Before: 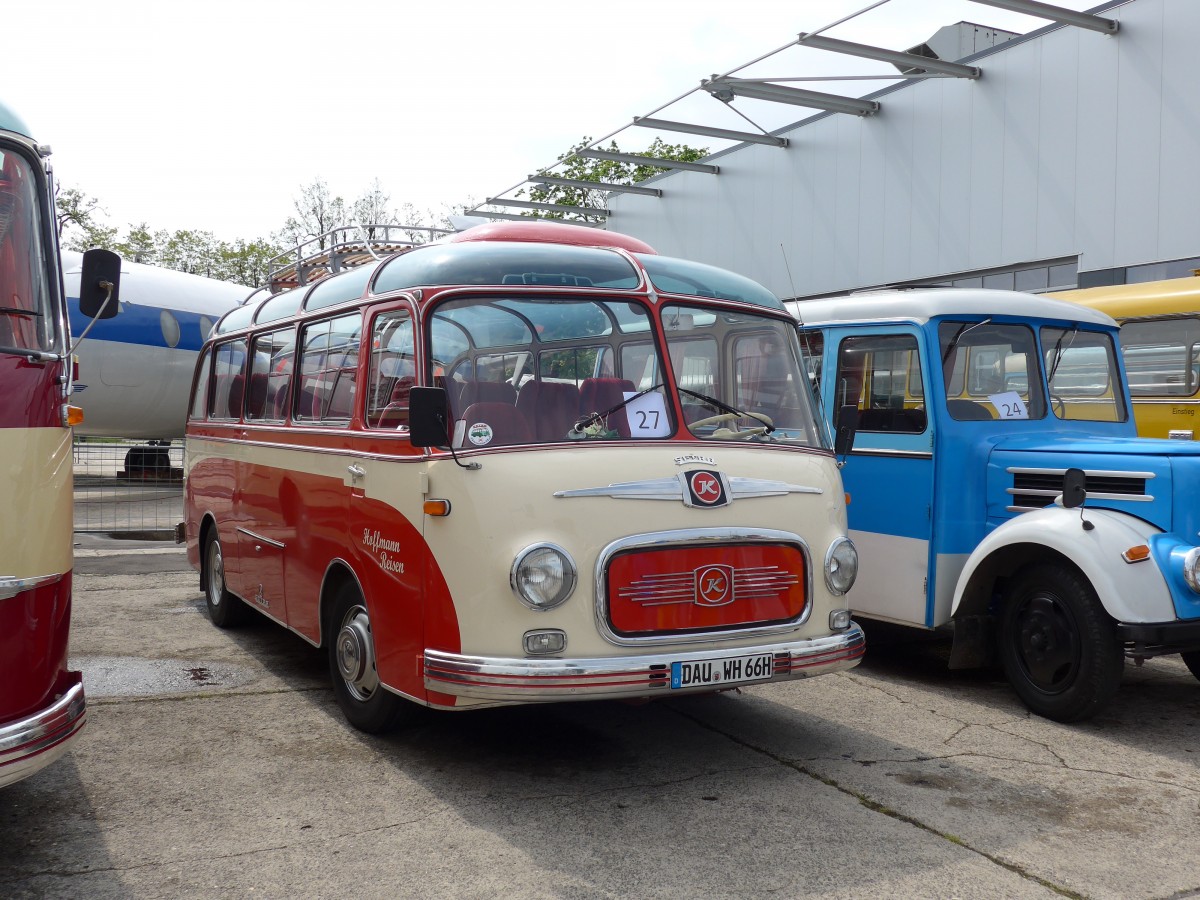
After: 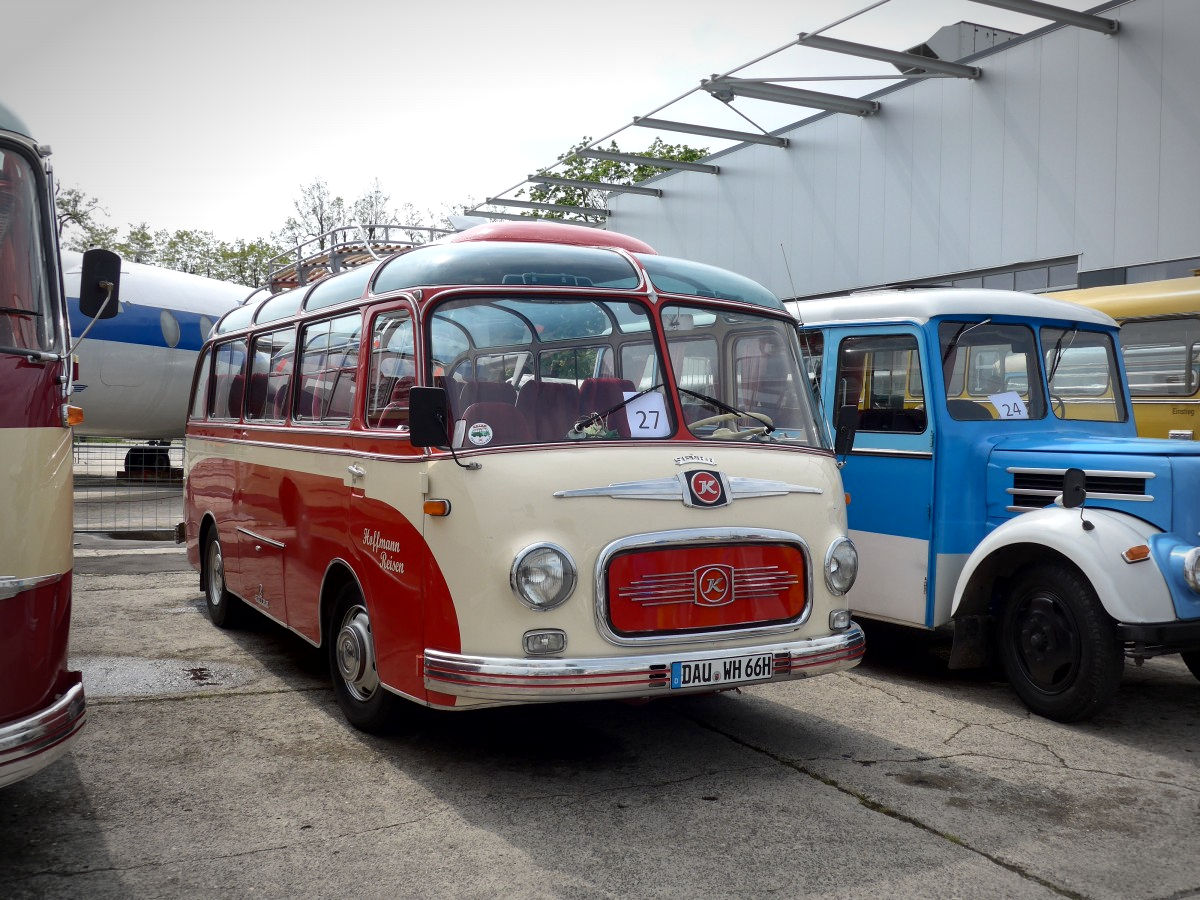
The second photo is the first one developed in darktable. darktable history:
vignetting: automatic ratio true
local contrast: mode bilateral grid, contrast 20, coarseness 50, detail 141%, midtone range 0.2
